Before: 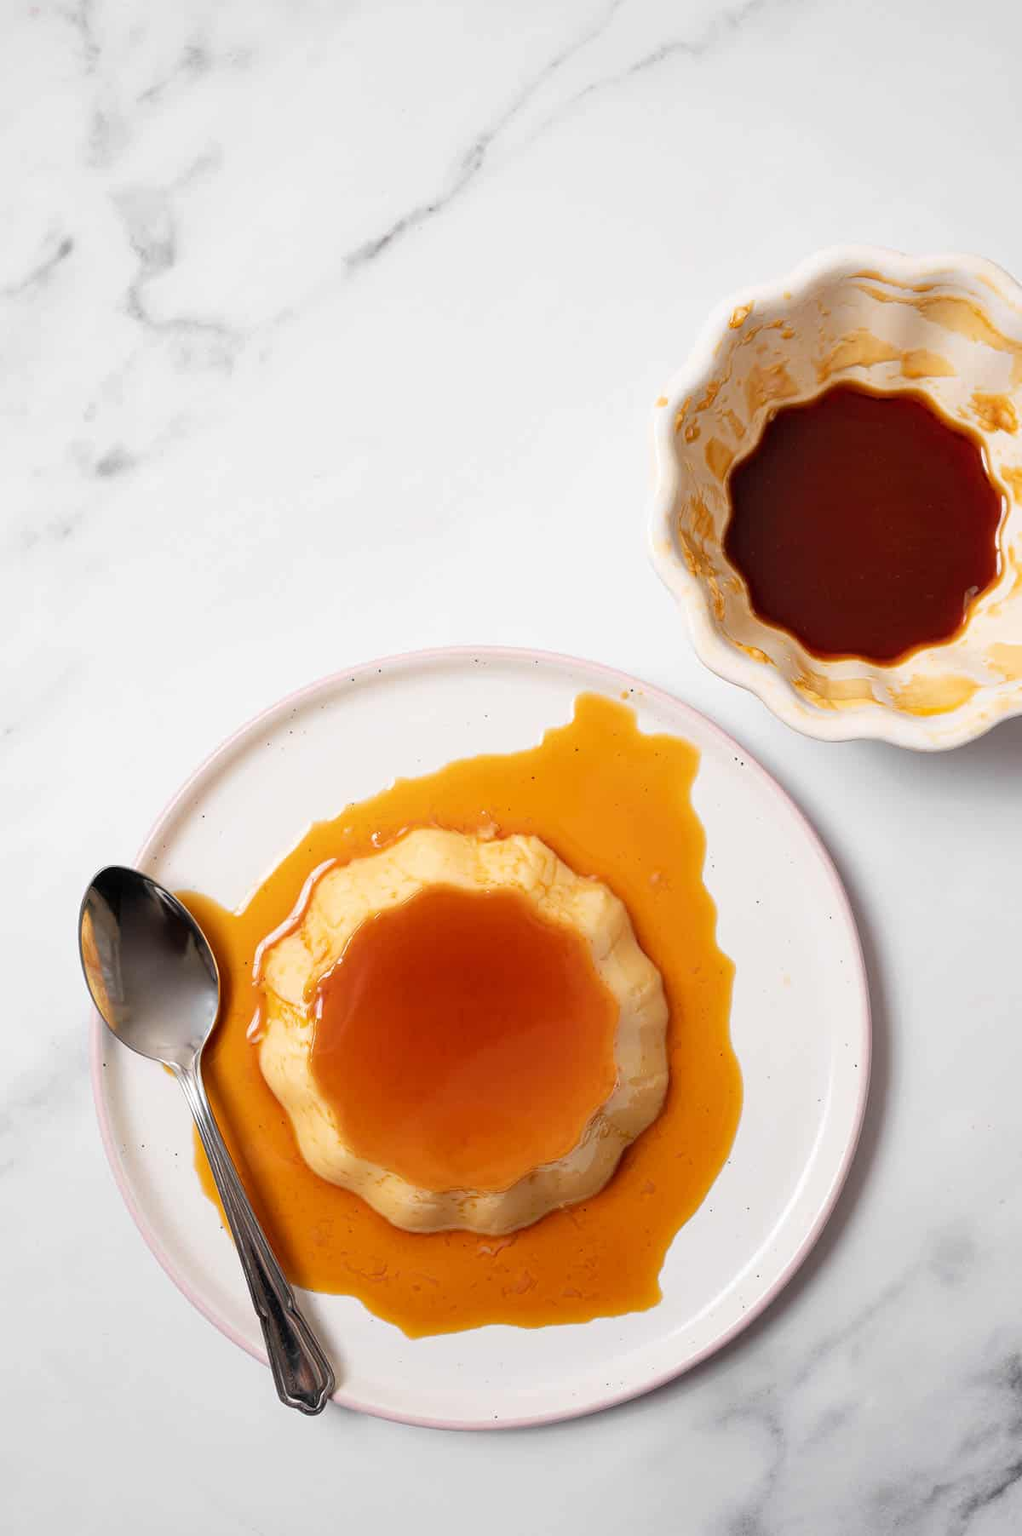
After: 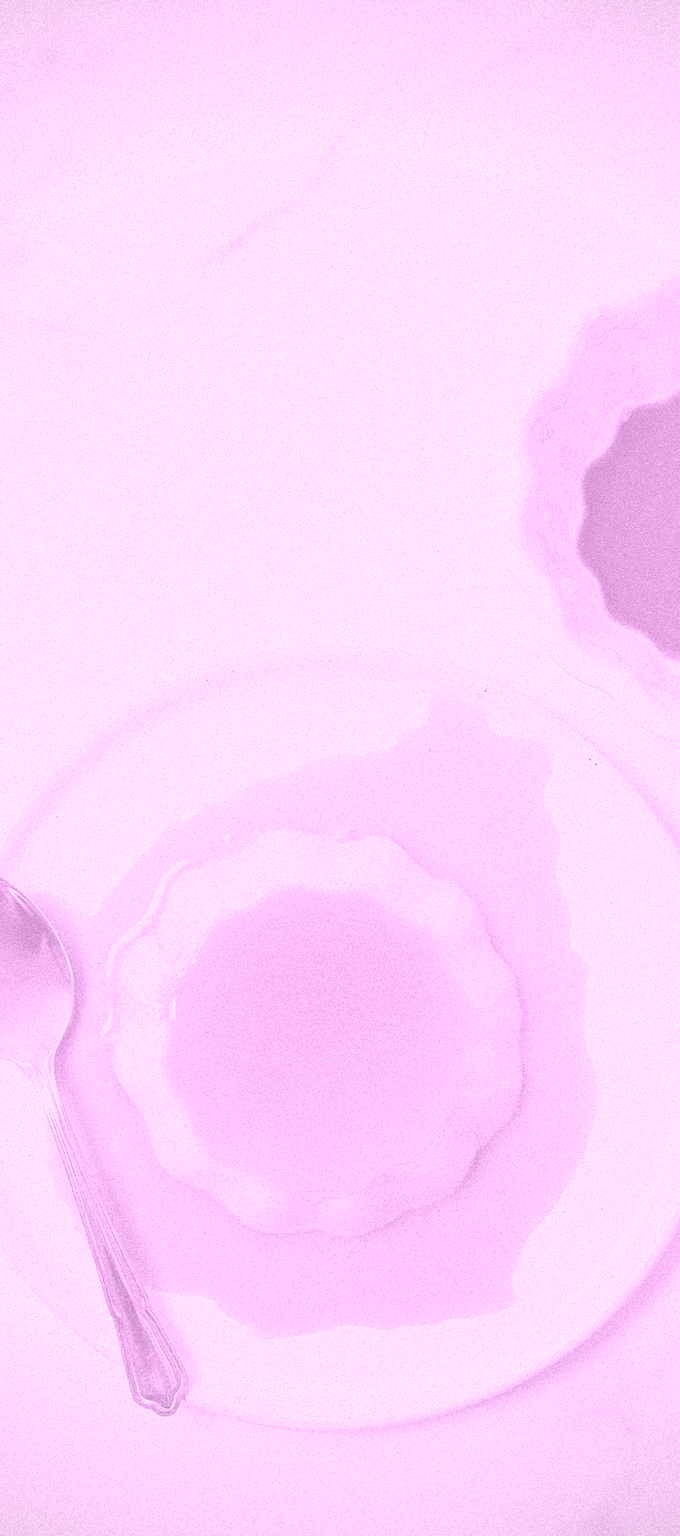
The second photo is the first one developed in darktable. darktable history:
contrast brightness saturation: brightness 0.18, saturation -0.5
sharpen: amount 0.478
vignetting: unbound false
crop and rotate: left 14.385%, right 18.948%
grain: strength 35%, mid-tones bias 0%
colorize: hue 331.2°, saturation 75%, source mix 30.28%, lightness 70.52%, version 1
